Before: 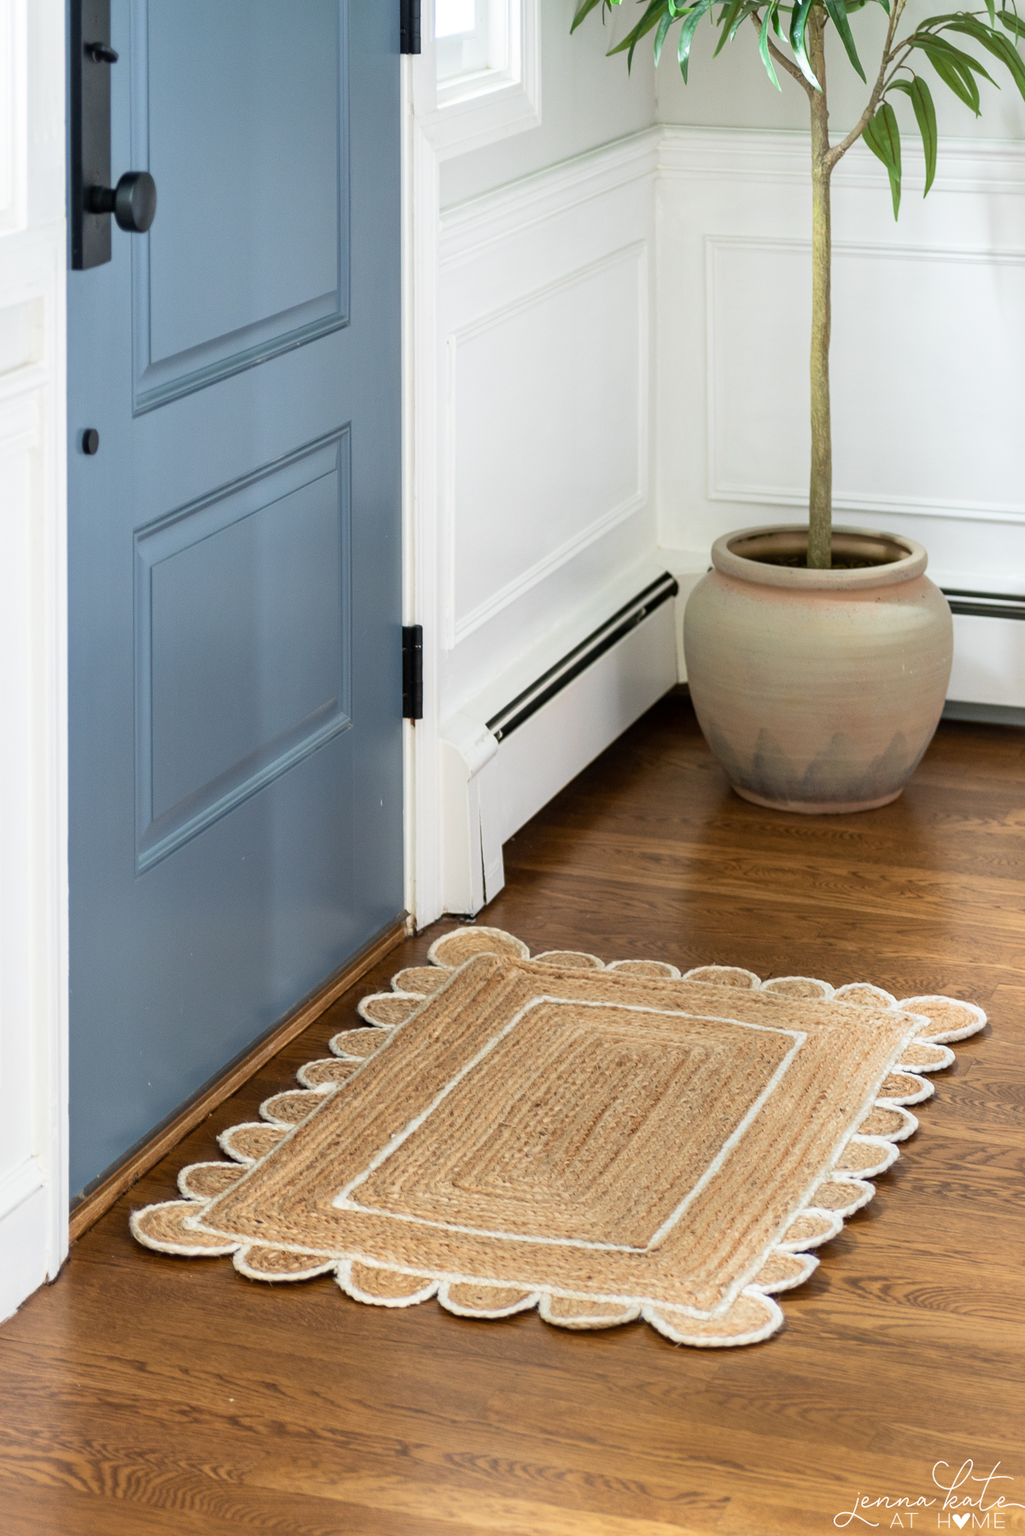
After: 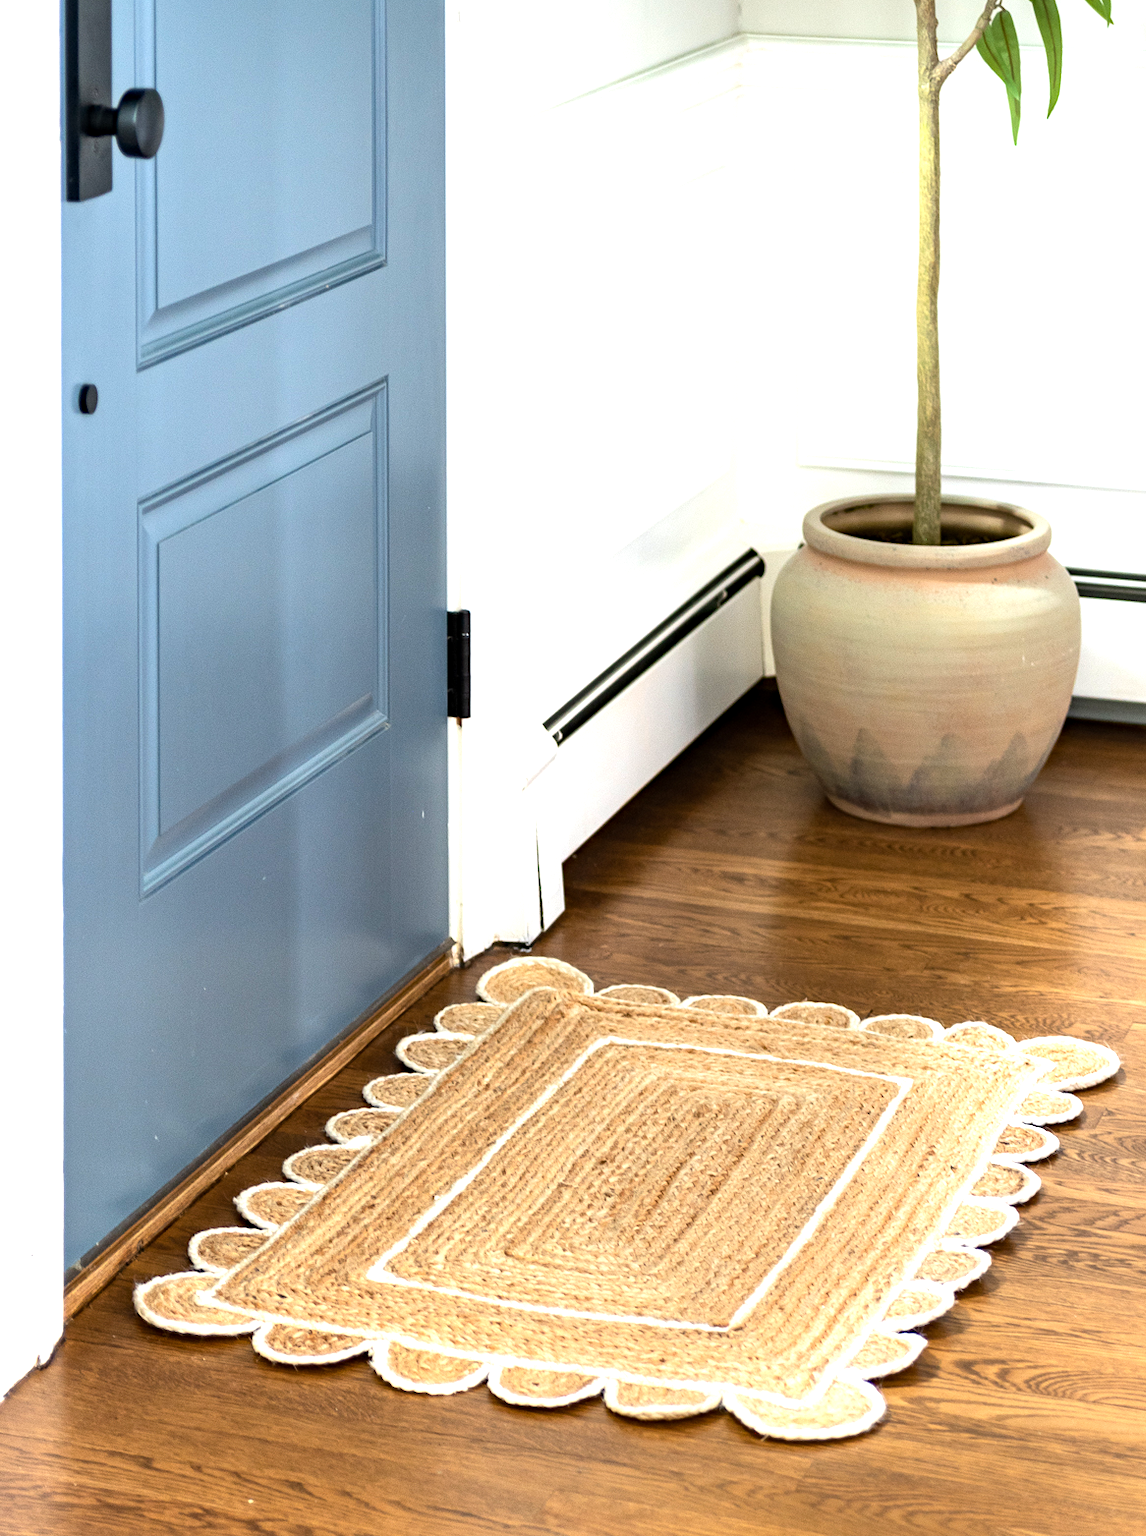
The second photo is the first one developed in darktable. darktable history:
tone equalizer: -8 EV -0.434 EV, -7 EV -0.42 EV, -6 EV -0.37 EV, -5 EV -0.183 EV, -3 EV 0.195 EV, -2 EV 0.336 EV, -1 EV 0.368 EV, +0 EV 0.416 EV, edges refinement/feathering 500, mask exposure compensation -1.57 EV, preserve details no
exposure: exposure 0.557 EV, compensate highlight preservation false
haze removal: compatibility mode true, adaptive false
crop: left 1.336%, top 6.189%, right 1.385%, bottom 6.872%
